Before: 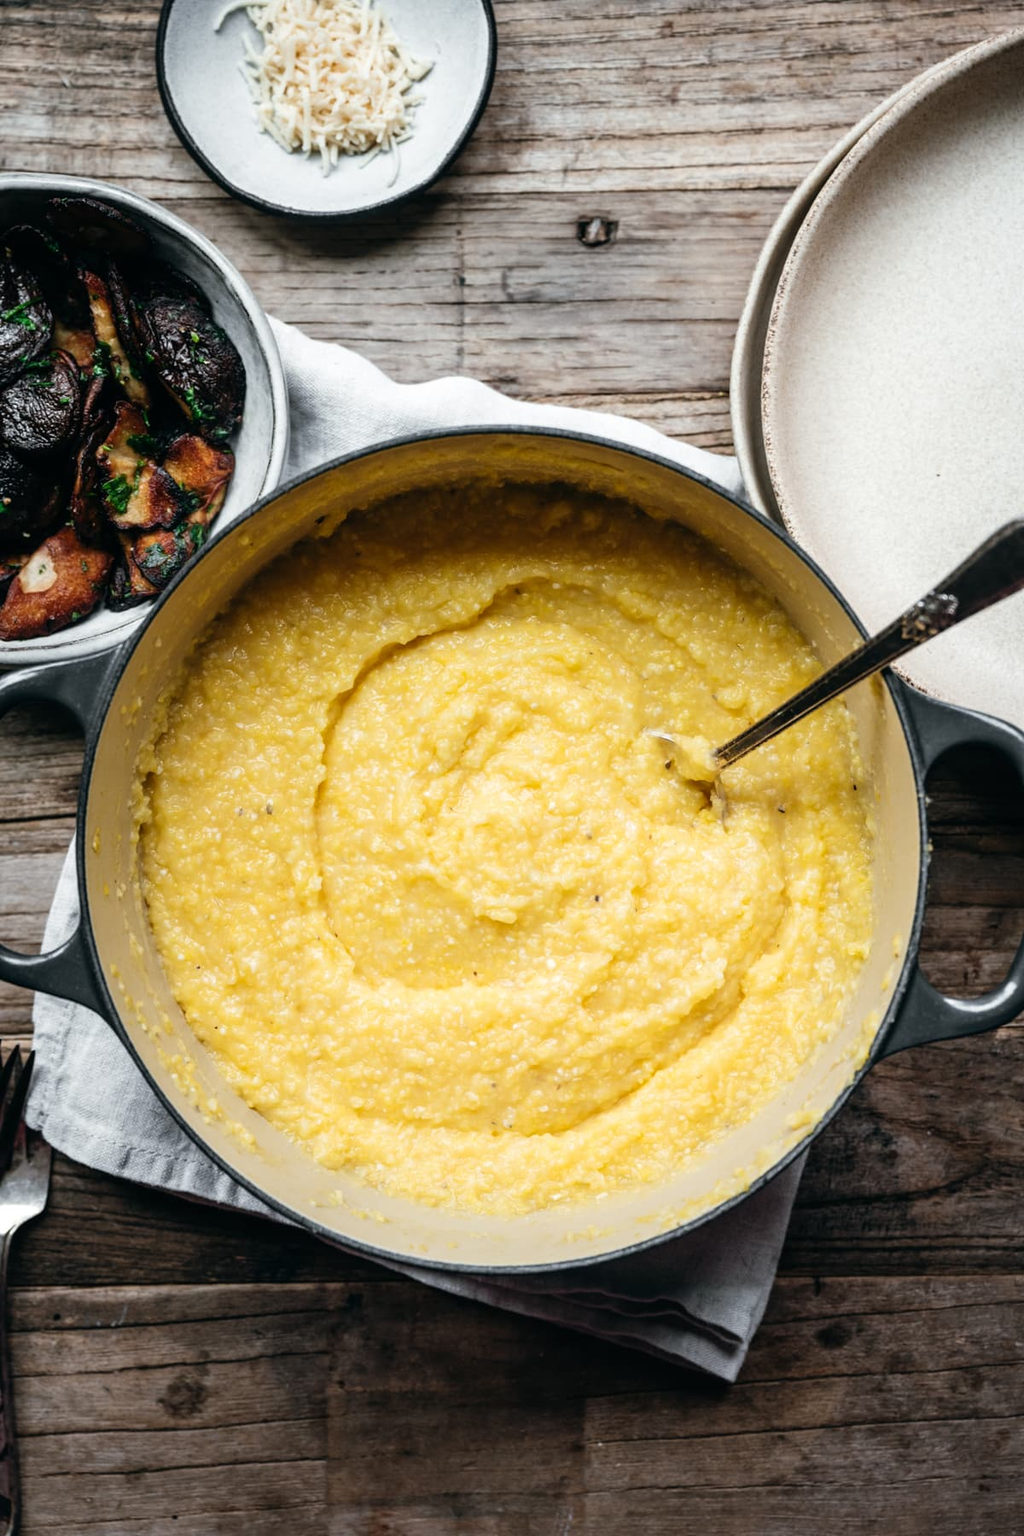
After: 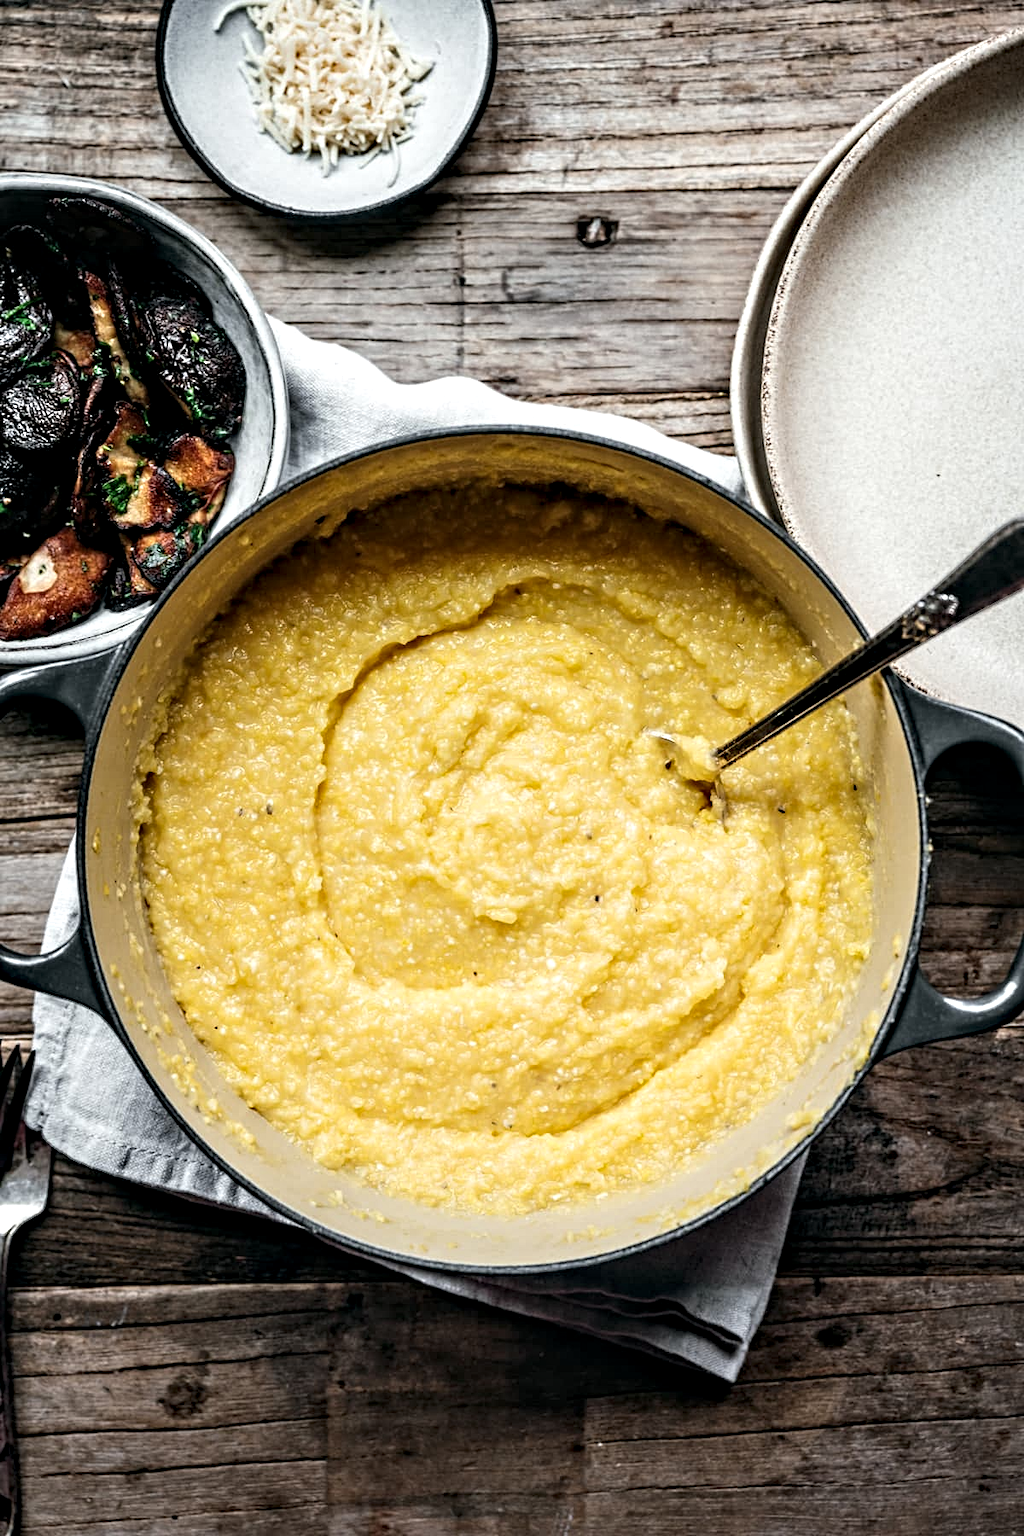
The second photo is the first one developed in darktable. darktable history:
contrast equalizer: octaves 7, y [[0.5, 0.542, 0.583, 0.625, 0.667, 0.708], [0.5 ×6], [0.5 ×6], [0 ×6], [0 ×6]]
